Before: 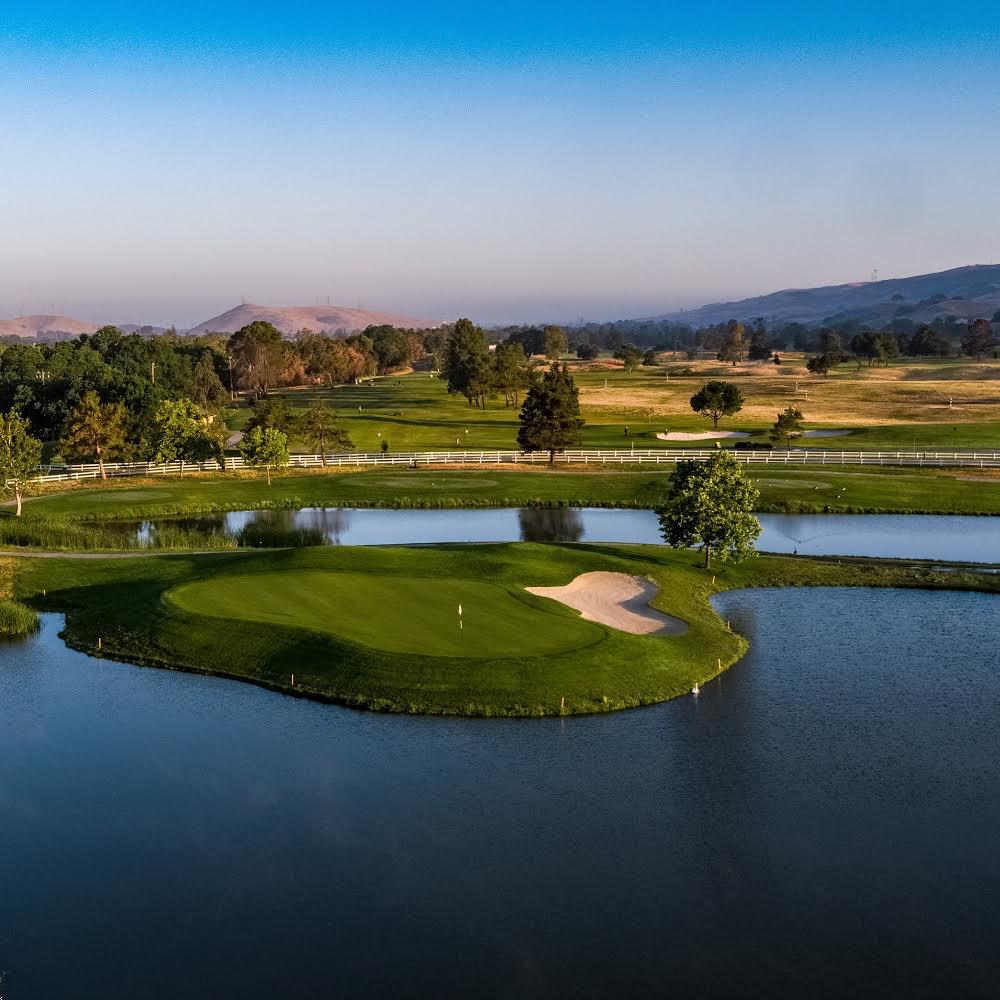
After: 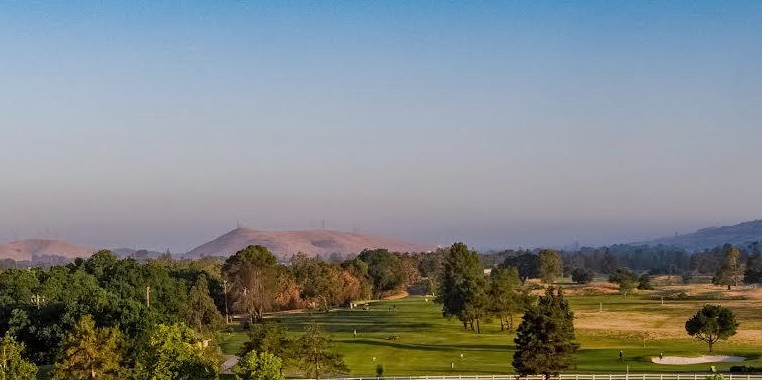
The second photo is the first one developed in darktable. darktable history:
crop: left 0.579%, top 7.627%, right 23.167%, bottom 54.275%
tone equalizer: -8 EV 0.25 EV, -7 EV 0.417 EV, -6 EV 0.417 EV, -5 EV 0.25 EV, -3 EV -0.25 EV, -2 EV -0.417 EV, -1 EV -0.417 EV, +0 EV -0.25 EV, edges refinement/feathering 500, mask exposure compensation -1.57 EV, preserve details guided filter
